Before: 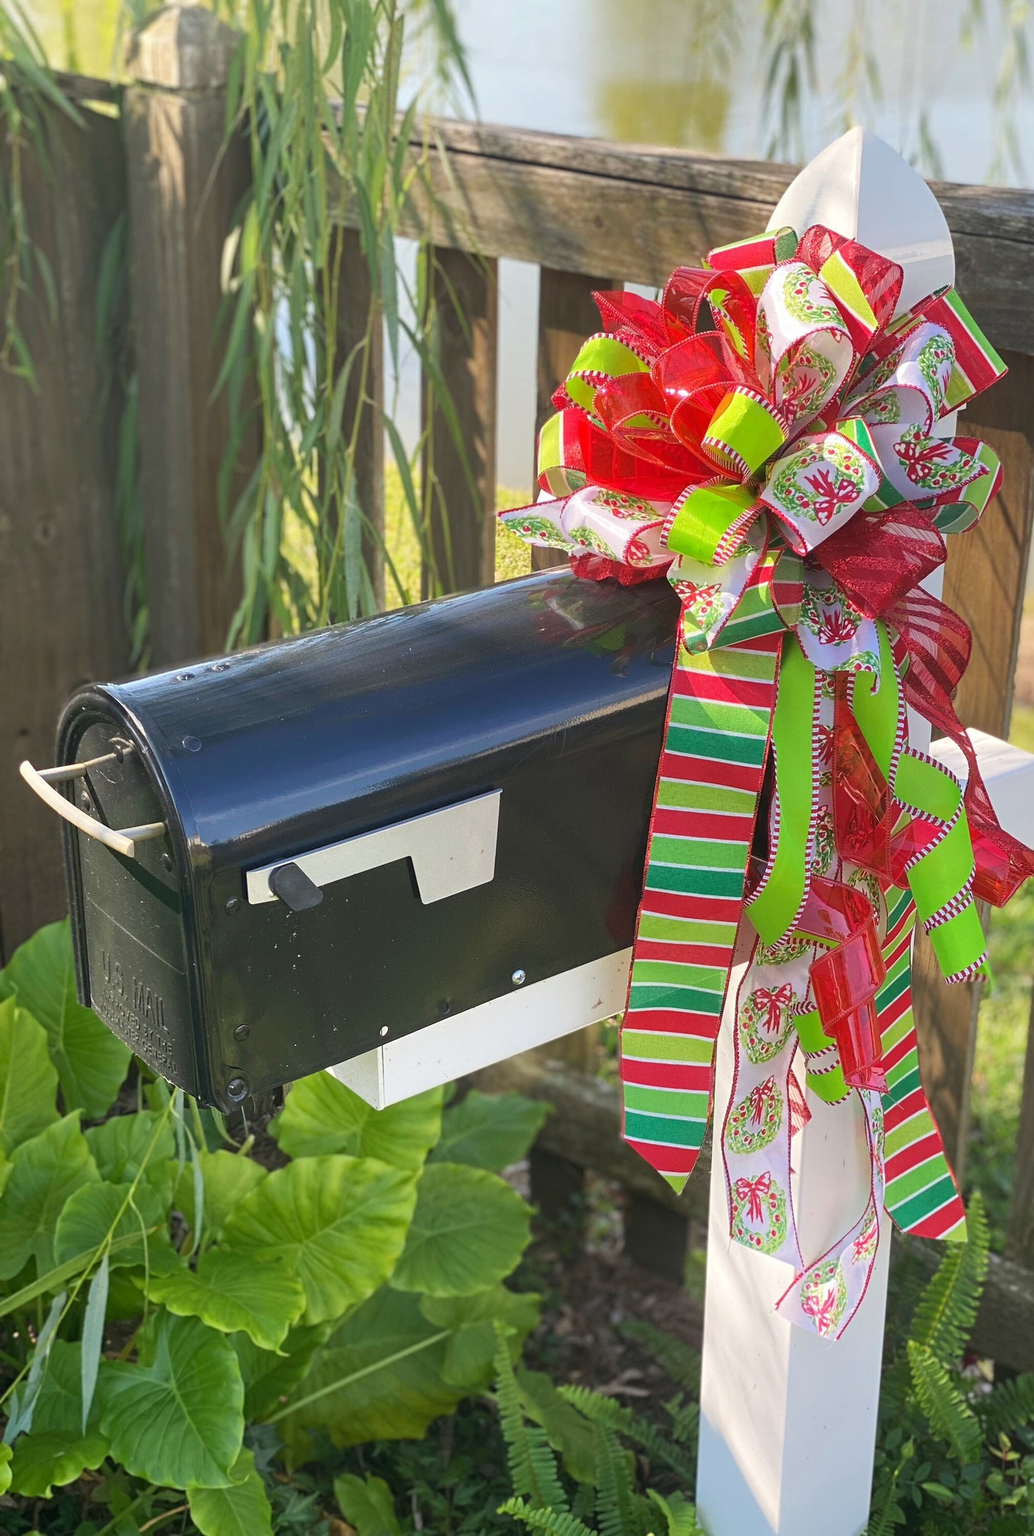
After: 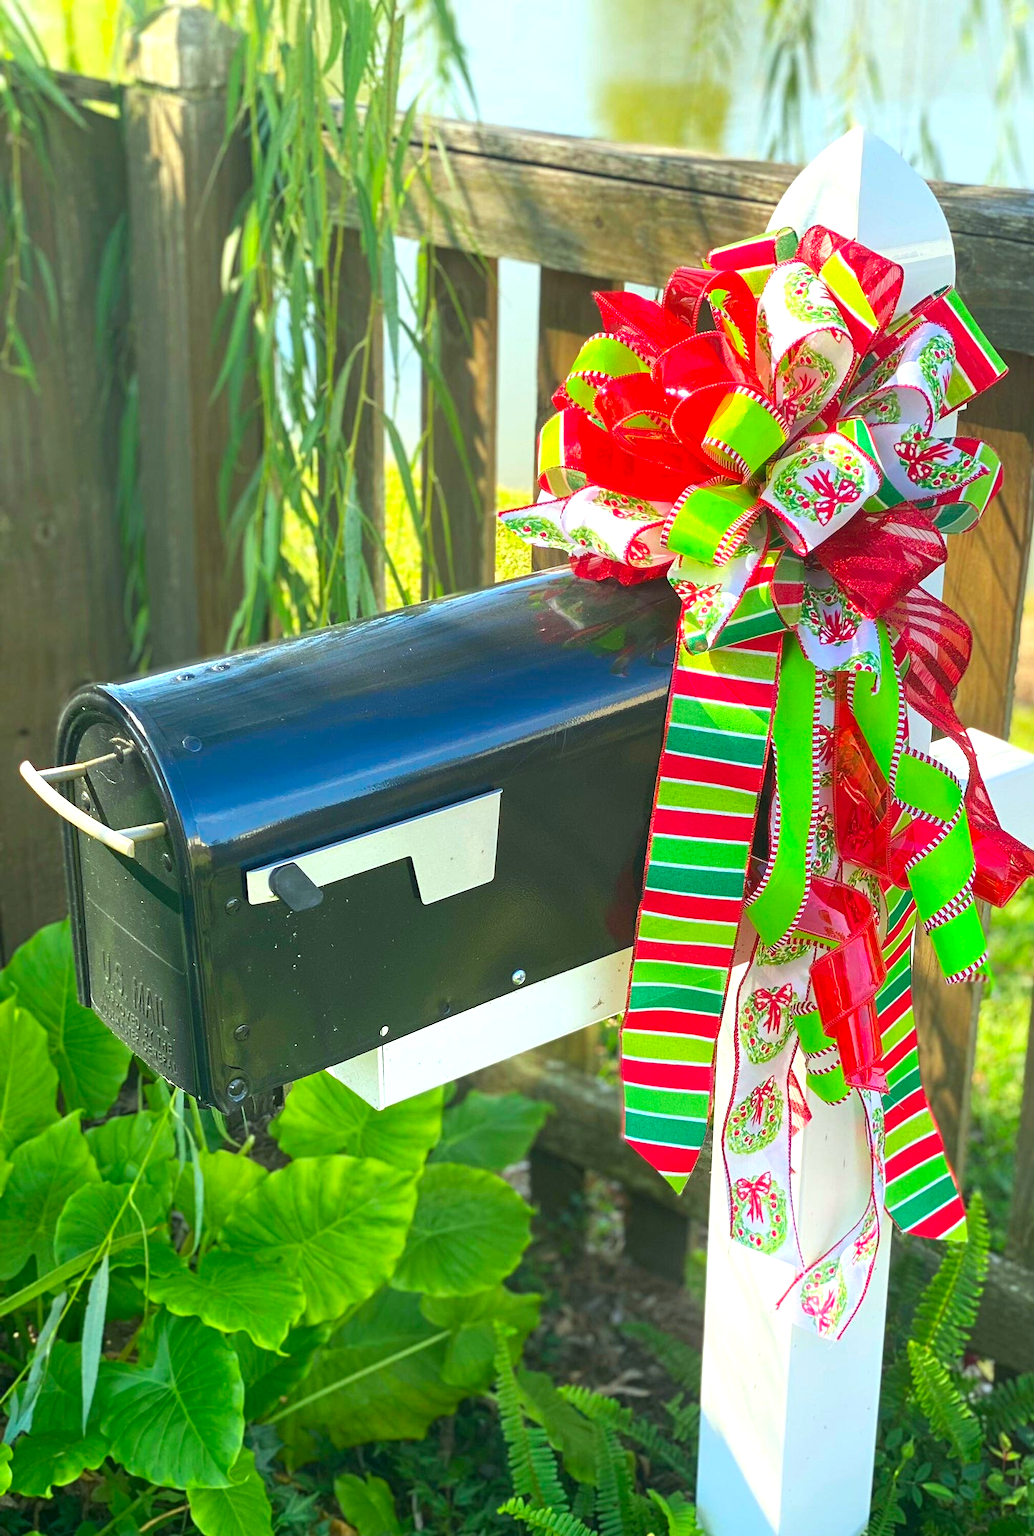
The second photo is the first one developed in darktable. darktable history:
exposure: exposure 0.556 EV, compensate highlight preservation false
color correction: highlights a* -7.33, highlights b* 1.26, shadows a* -3.55, saturation 1.4
